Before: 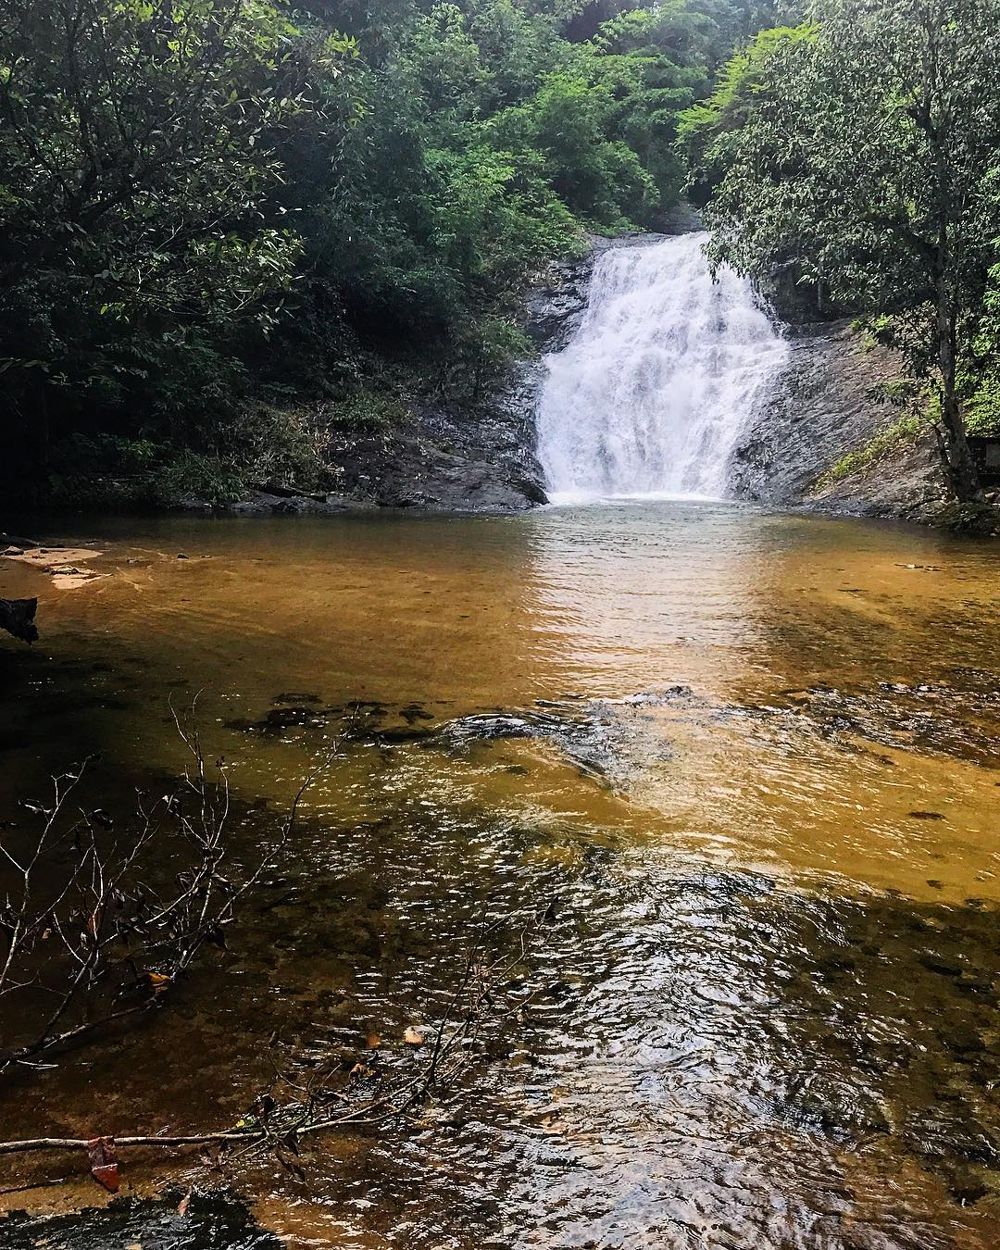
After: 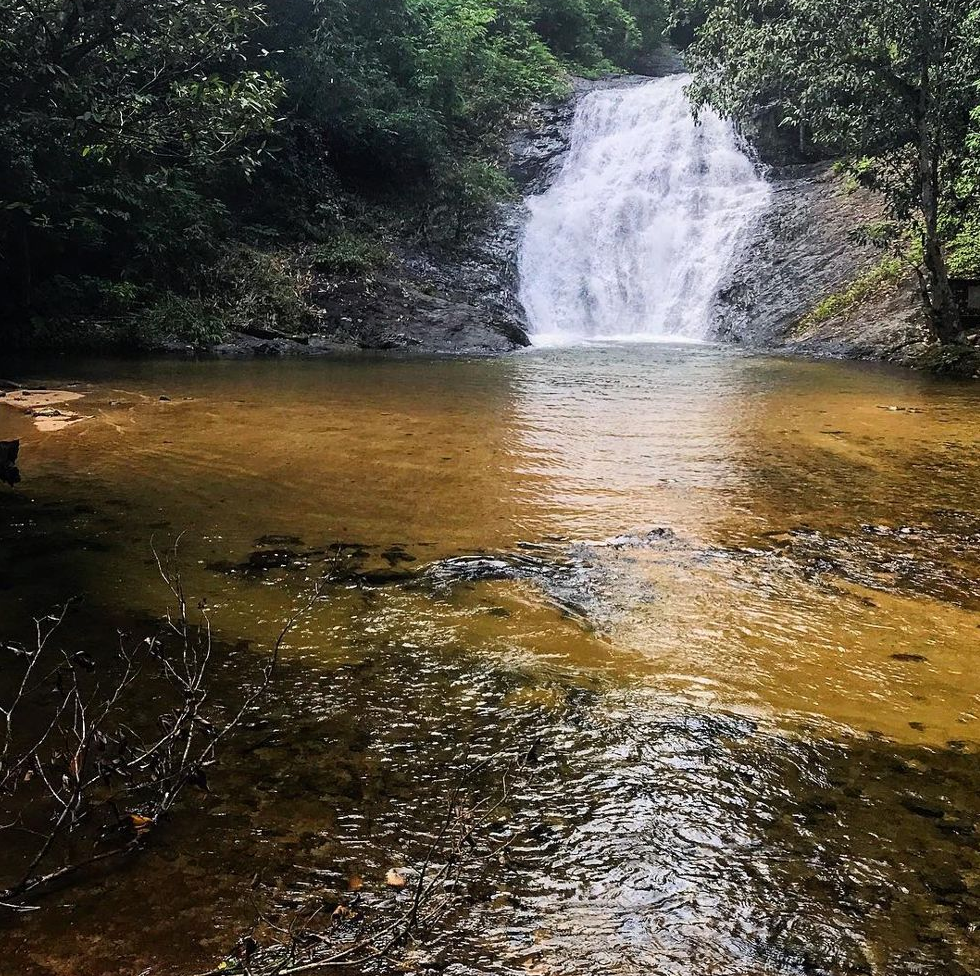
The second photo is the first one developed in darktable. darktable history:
crop and rotate: left 1.824%, top 12.765%, right 0.163%, bottom 9.09%
